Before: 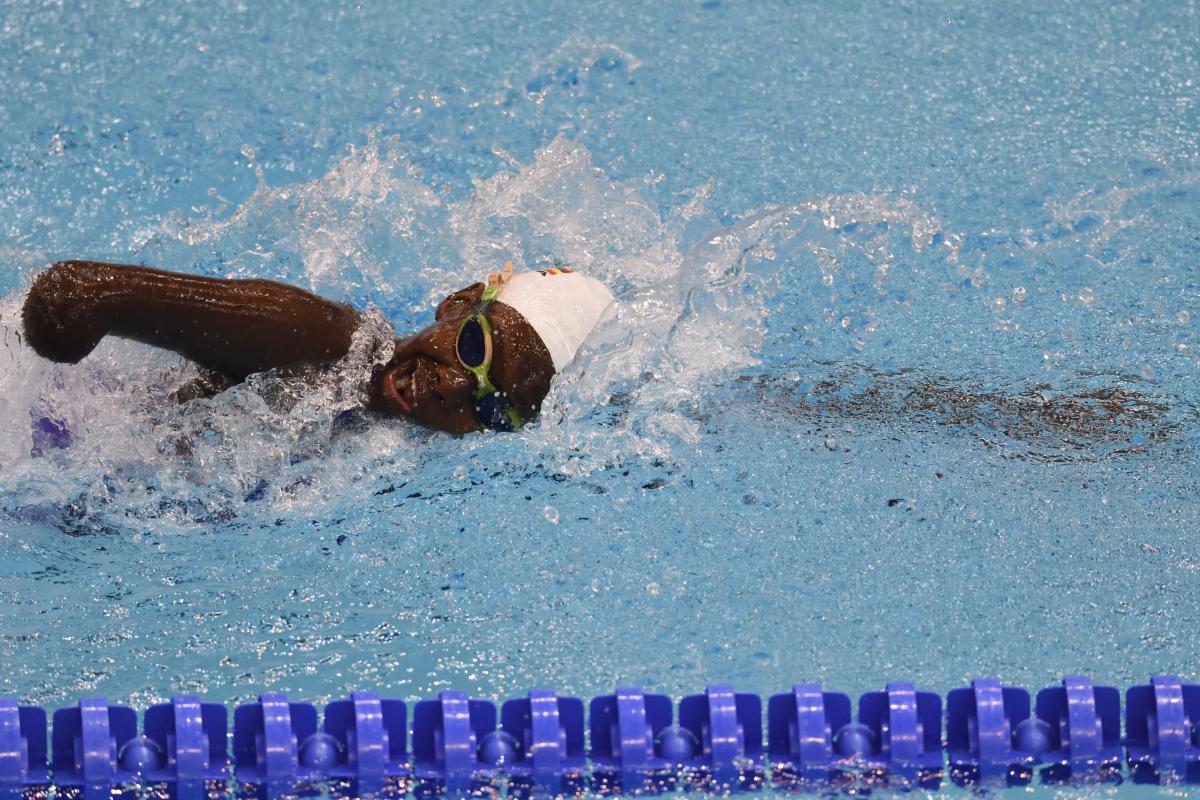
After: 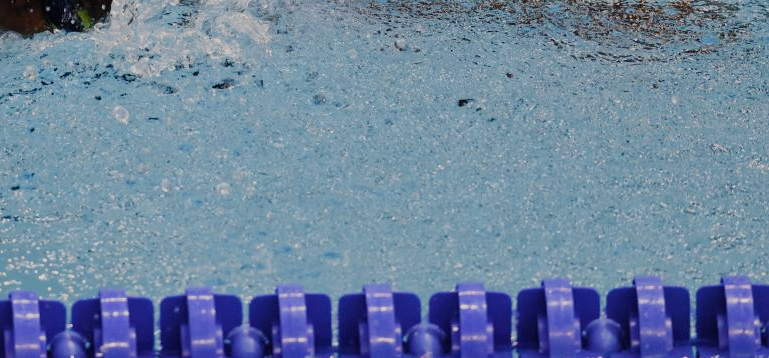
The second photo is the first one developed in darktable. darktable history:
filmic rgb: black relative exposure -7.65 EV, white relative exposure 4.56 EV, threshold 5.99 EV, hardness 3.61, preserve chrominance no, color science v5 (2021), enable highlight reconstruction true
shadows and highlights: shadows 25.77, highlights -23.63
crop and rotate: left 35.872%, top 50.168%, bottom 5.012%
